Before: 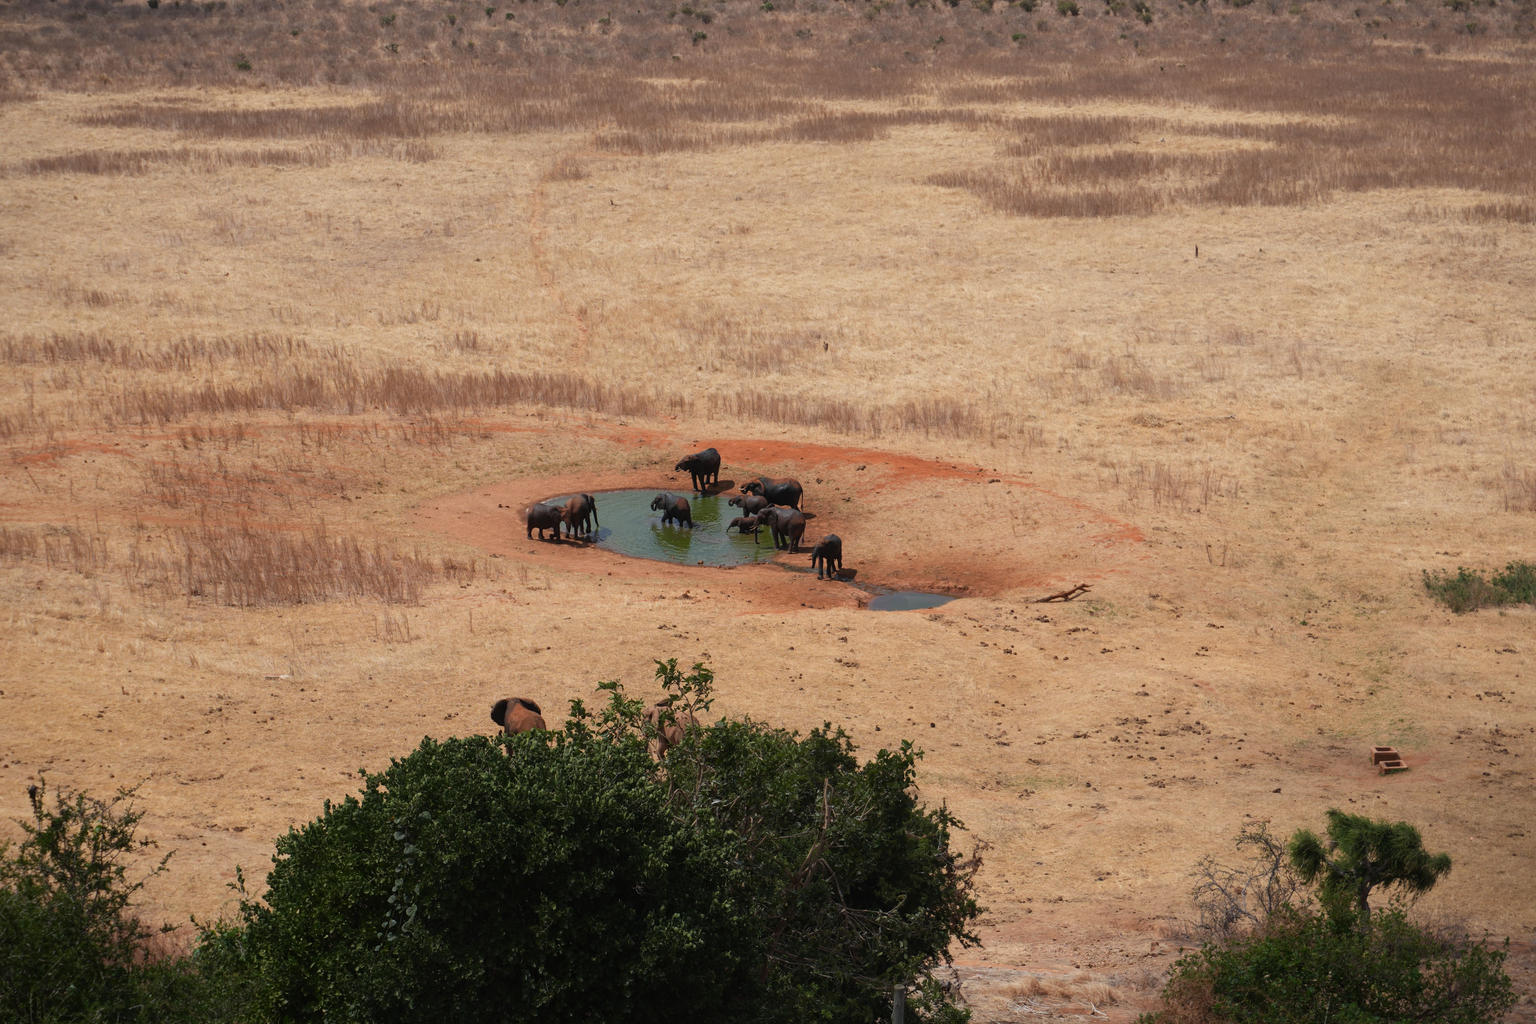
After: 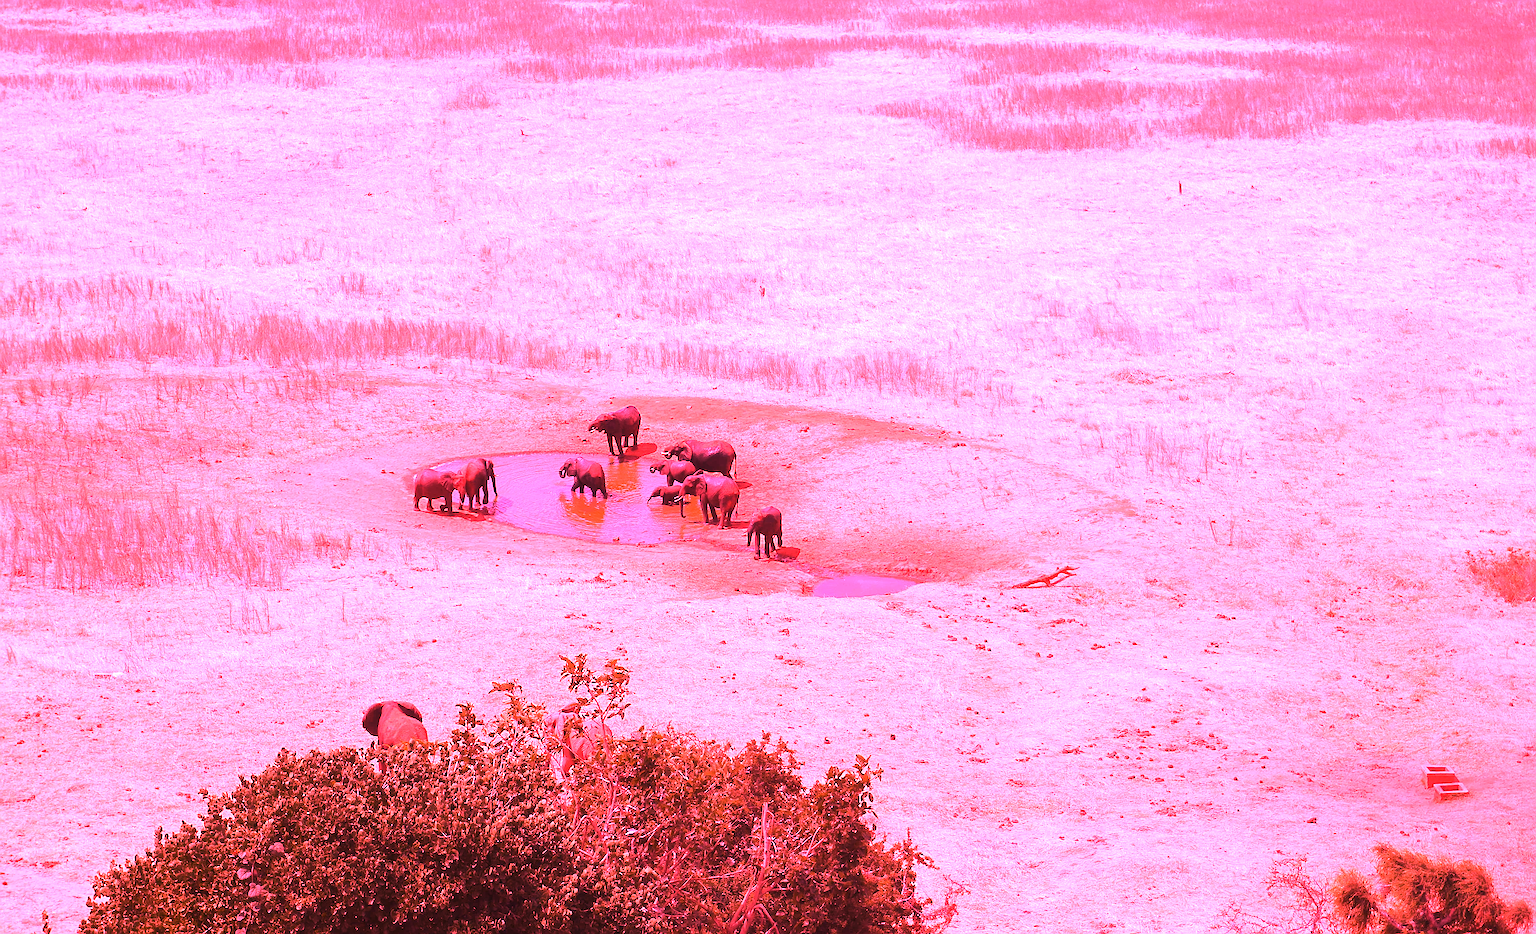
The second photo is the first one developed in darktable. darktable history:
white balance: red 4.26, blue 1.802
exposure: black level correction 0, exposure 0.7 EV, compensate exposure bias true, compensate highlight preservation false
sharpen: on, module defaults
crop: left 8.155%, top 6.611%, bottom 15.385%
rotate and perspective: rotation 0.215°, lens shift (vertical) -0.139, crop left 0.069, crop right 0.939, crop top 0.002, crop bottom 0.996
